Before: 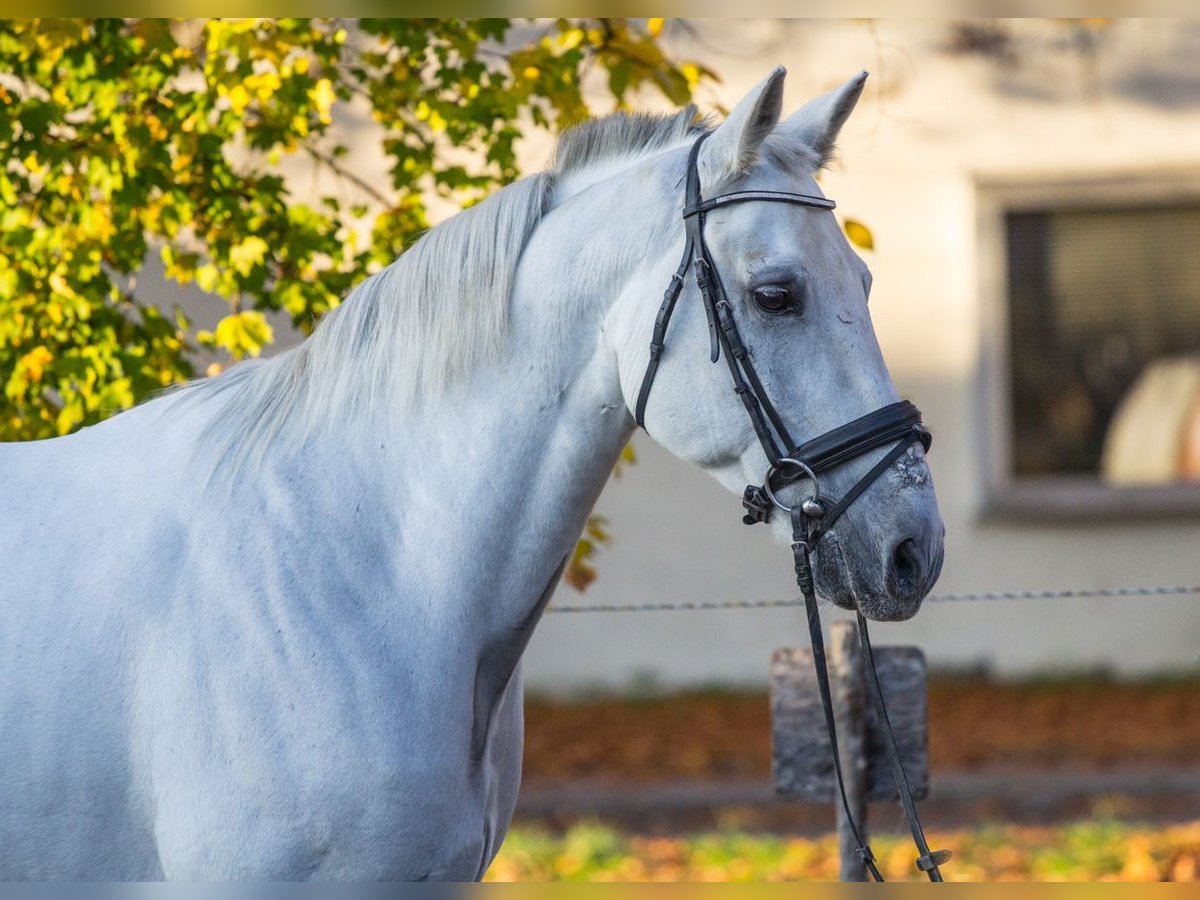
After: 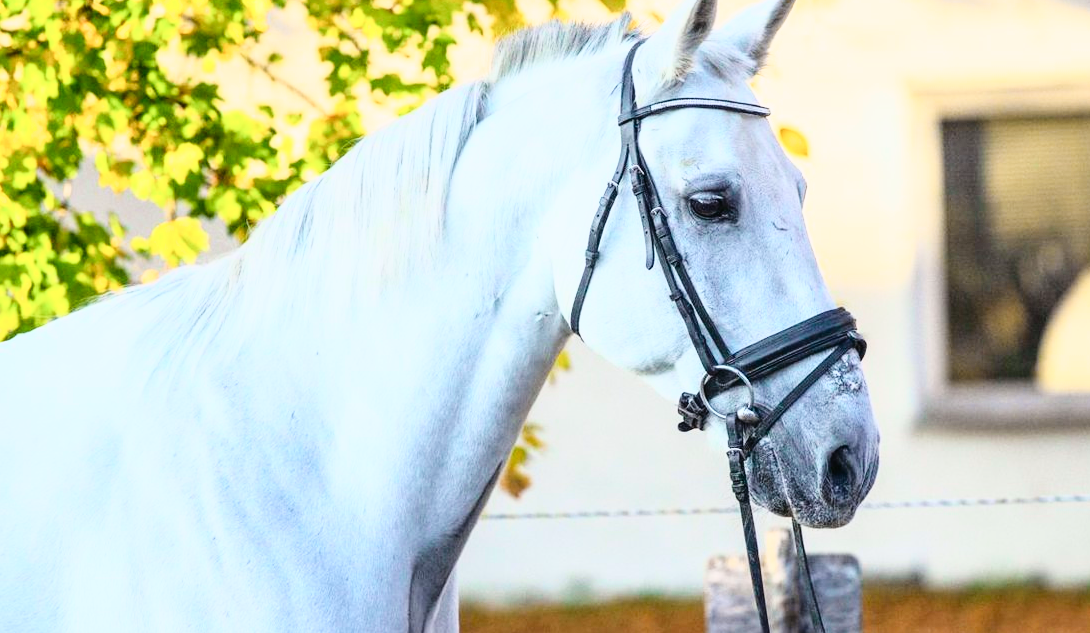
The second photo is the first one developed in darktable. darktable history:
crop: left 5.466%, top 10.374%, right 3.654%, bottom 19.204%
exposure: black level correction 0, exposure 1.2 EV, compensate highlight preservation false
contrast brightness saturation: saturation -0.051
tone curve: curves: ch0 [(0, 0.018) (0.162, 0.128) (0.434, 0.478) (0.667, 0.785) (0.819, 0.943) (1, 0.991)]; ch1 [(0, 0) (0.402, 0.36) (0.476, 0.449) (0.506, 0.505) (0.523, 0.518) (0.582, 0.586) (0.641, 0.668) (0.7, 0.741) (1, 1)]; ch2 [(0, 0) (0.416, 0.403) (0.483, 0.472) (0.503, 0.505) (0.521, 0.519) (0.547, 0.561) (0.597, 0.643) (0.699, 0.759) (0.997, 0.858)], color space Lab, independent channels, preserve colors none
filmic rgb: black relative exposure -7.65 EV, white relative exposure 4.56 EV, hardness 3.61
